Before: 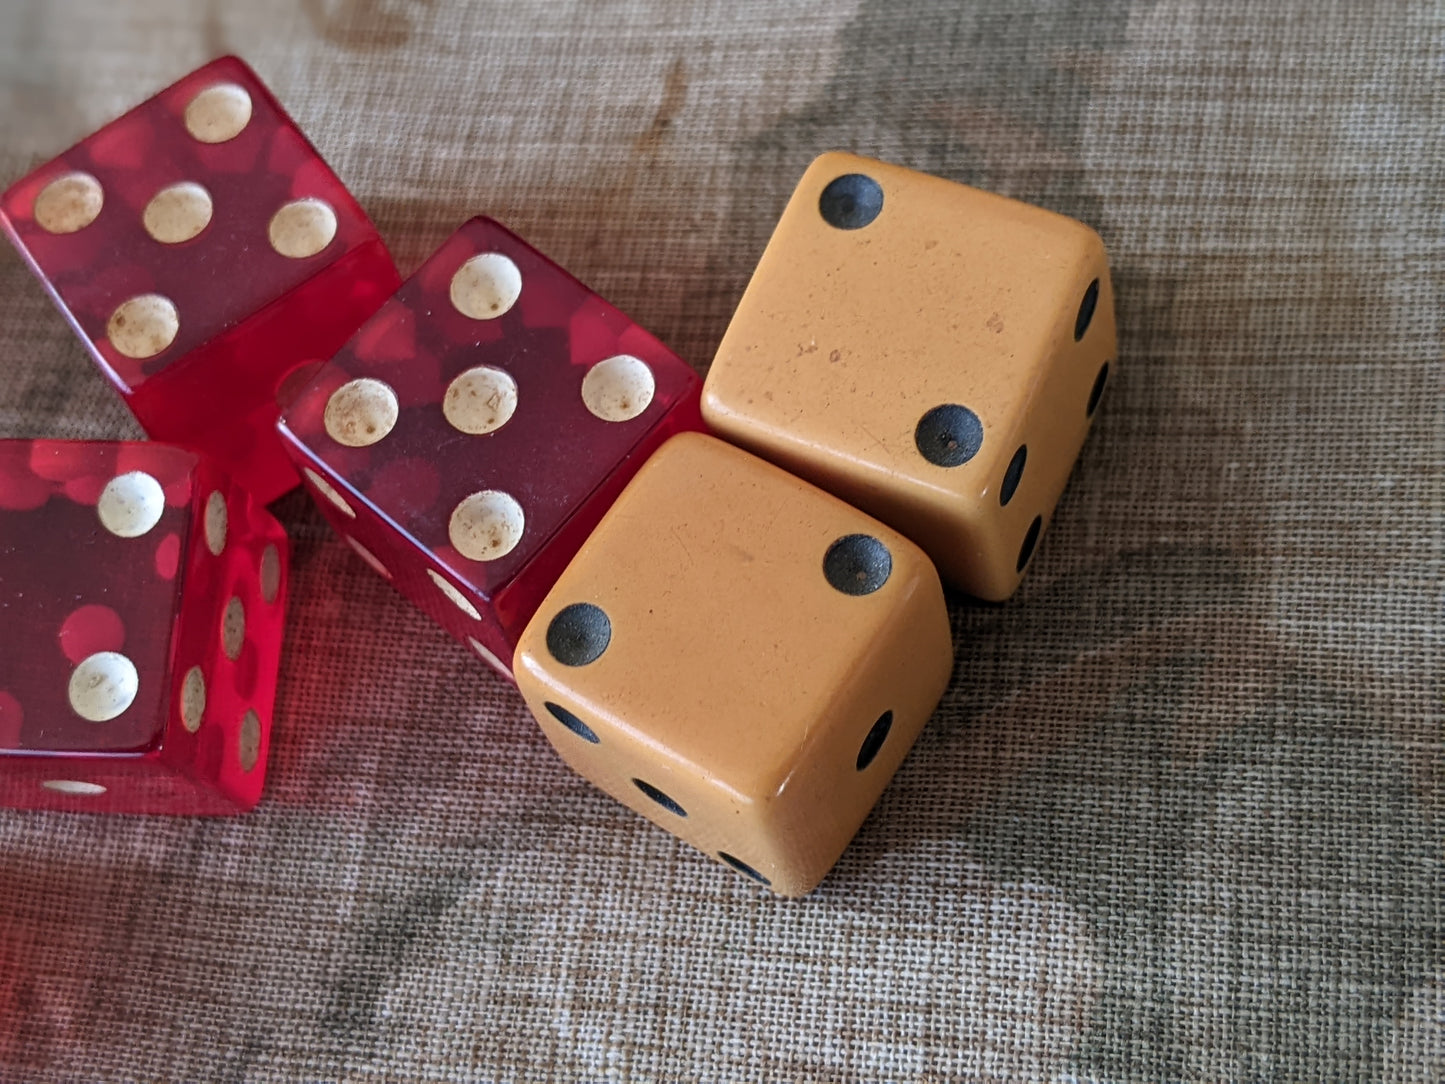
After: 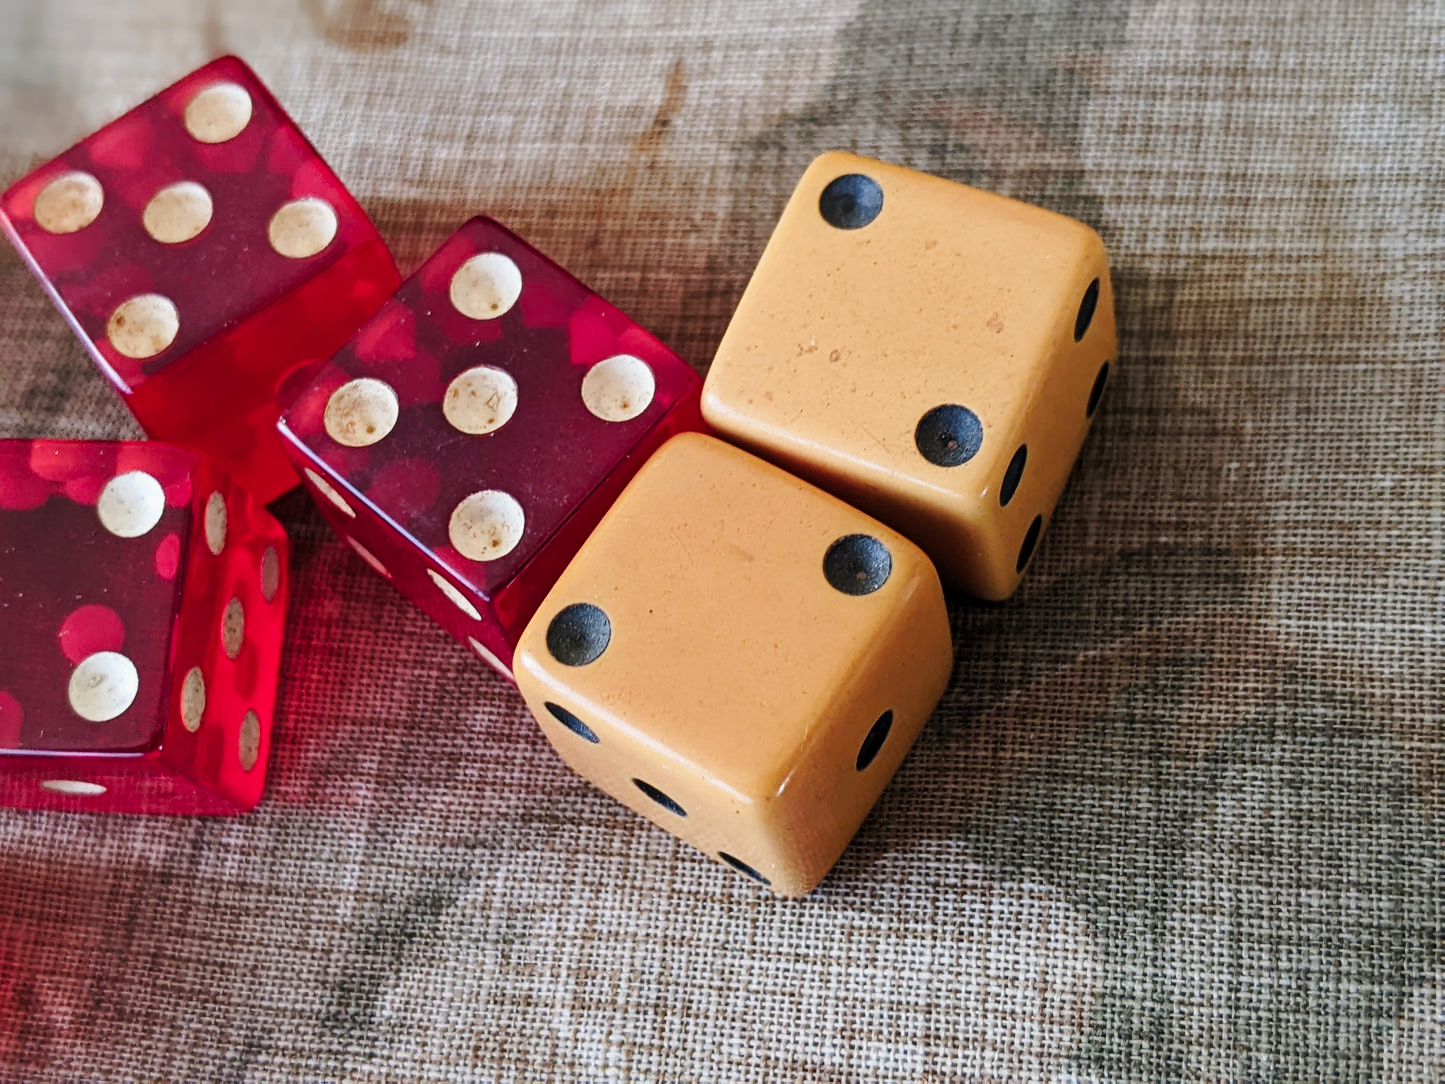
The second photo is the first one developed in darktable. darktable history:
tone curve: curves: ch0 [(0, 0) (0.114, 0.083) (0.291, 0.3) (0.447, 0.535) (0.602, 0.712) (0.772, 0.864) (0.999, 0.978)]; ch1 [(0, 0) (0.389, 0.352) (0.458, 0.433) (0.486, 0.474) (0.509, 0.505) (0.535, 0.541) (0.555, 0.557) (0.677, 0.724) (1, 1)]; ch2 [(0, 0) (0.369, 0.388) (0.449, 0.431) (0.501, 0.5) (0.528, 0.552) (0.561, 0.596) (0.697, 0.721) (1, 1)], preserve colors none
